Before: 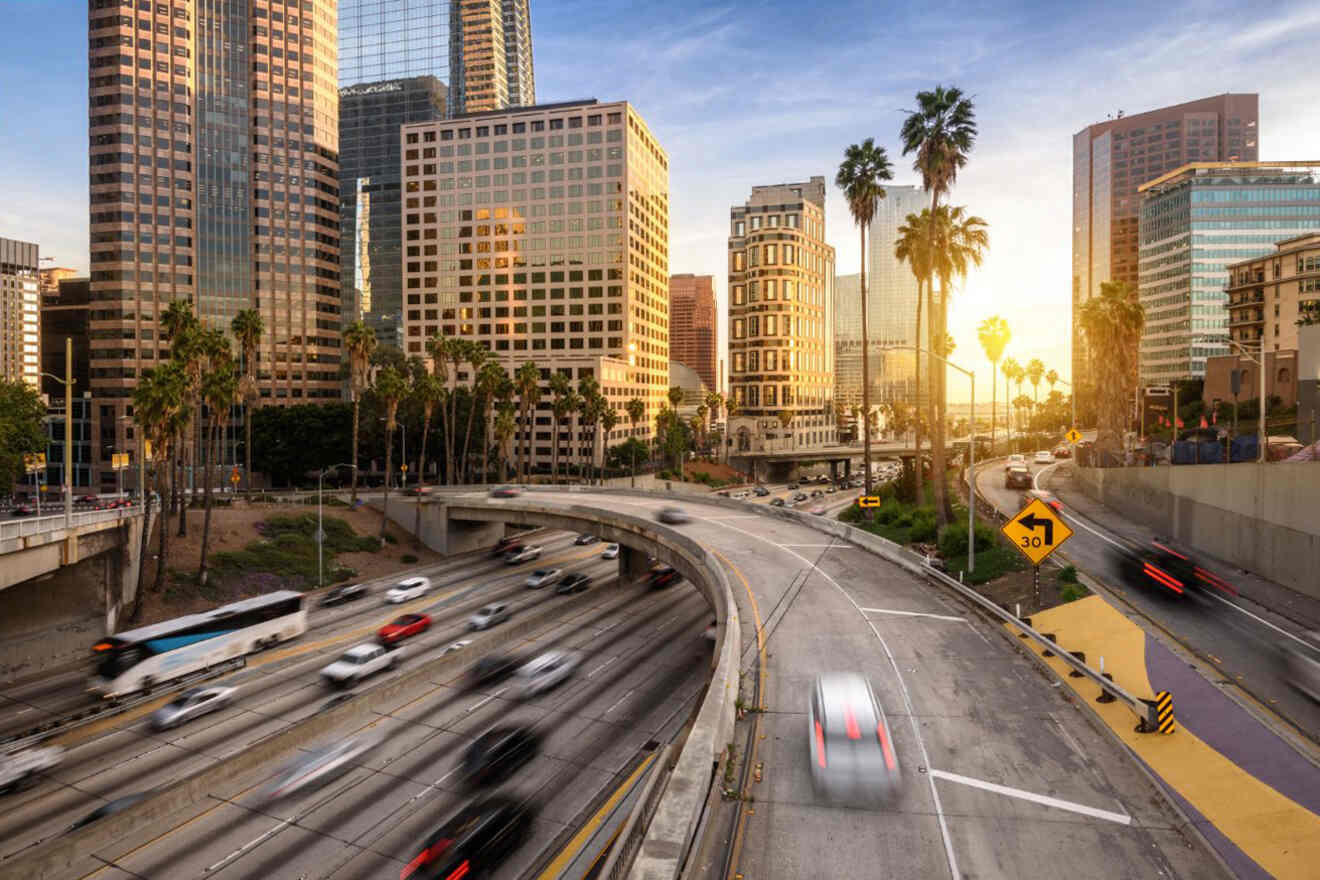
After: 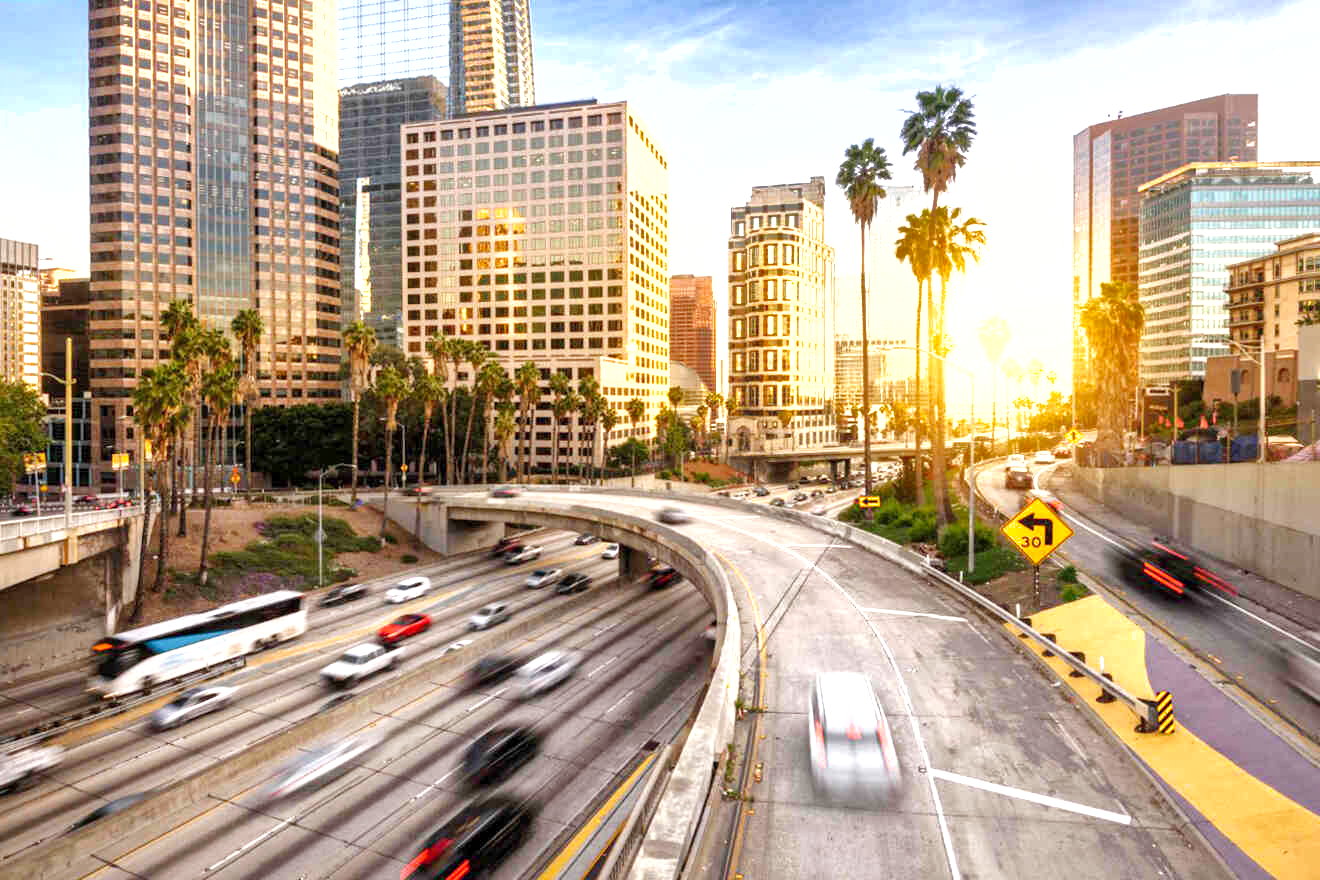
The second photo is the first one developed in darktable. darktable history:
local contrast: mode bilateral grid, contrast 27, coarseness 16, detail 116%, midtone range 0.2
exposure: black level correction 0, exposure 1.105 EV, compensate highlight preservation false
shadows and highlights: on, module defaults
tone curve: curves: ch0 [(0, 0) (0.004, 0.001) (0.133, 0.112) (0.325, 0.362) (0.832, 0.893) (1, 1)], preserve colors none
